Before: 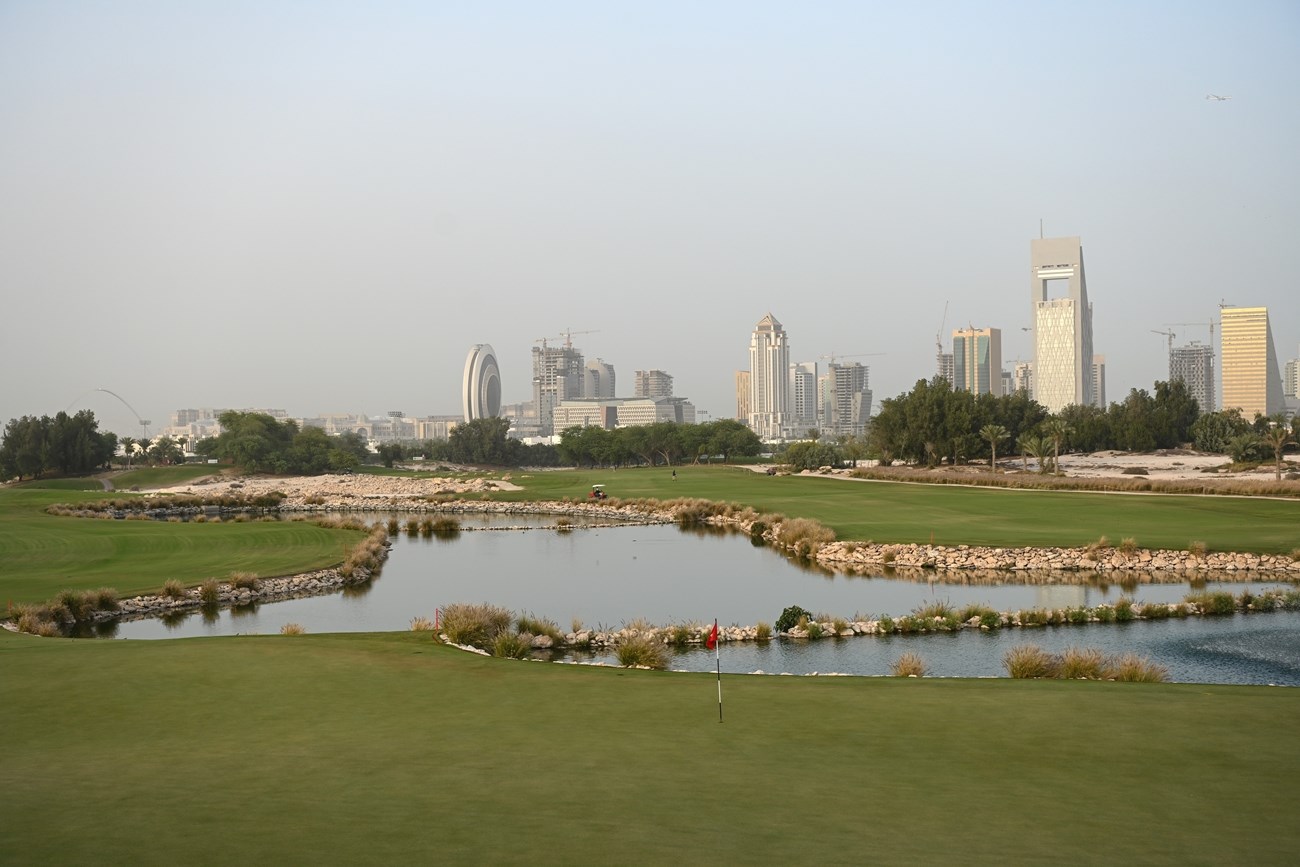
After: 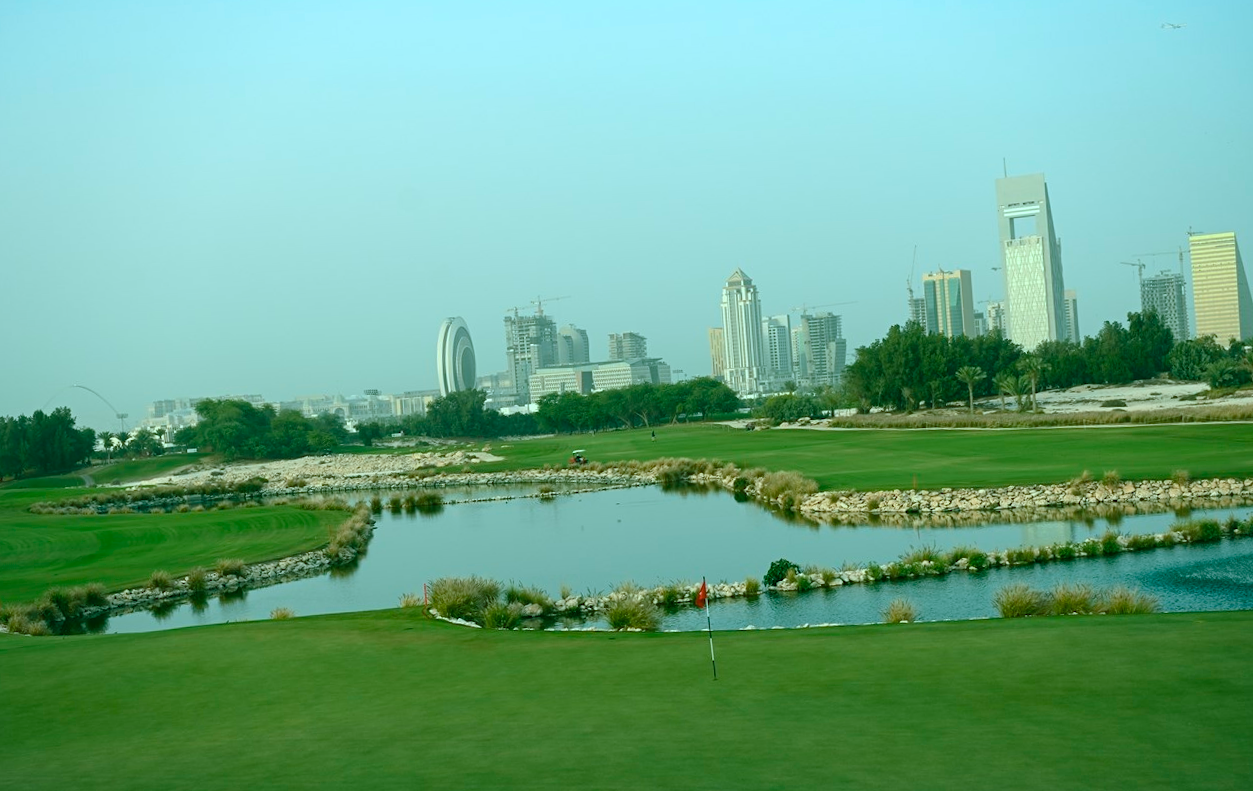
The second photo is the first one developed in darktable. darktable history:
rotate and perspective: rotation -3.52°, crop left 0.036, crop right 0.964, crop top 0.081, crop bottom 0.919
color balance rgb: shadows lift › chroma 11.71%, shadows lift › hue 133.46°, power › chroma 2.15%, power › hue 166.83°, highlights gain › chroma 4%, highlights gain › hue 200.2°, perceptual saturation grading › global saturation 18.05%
